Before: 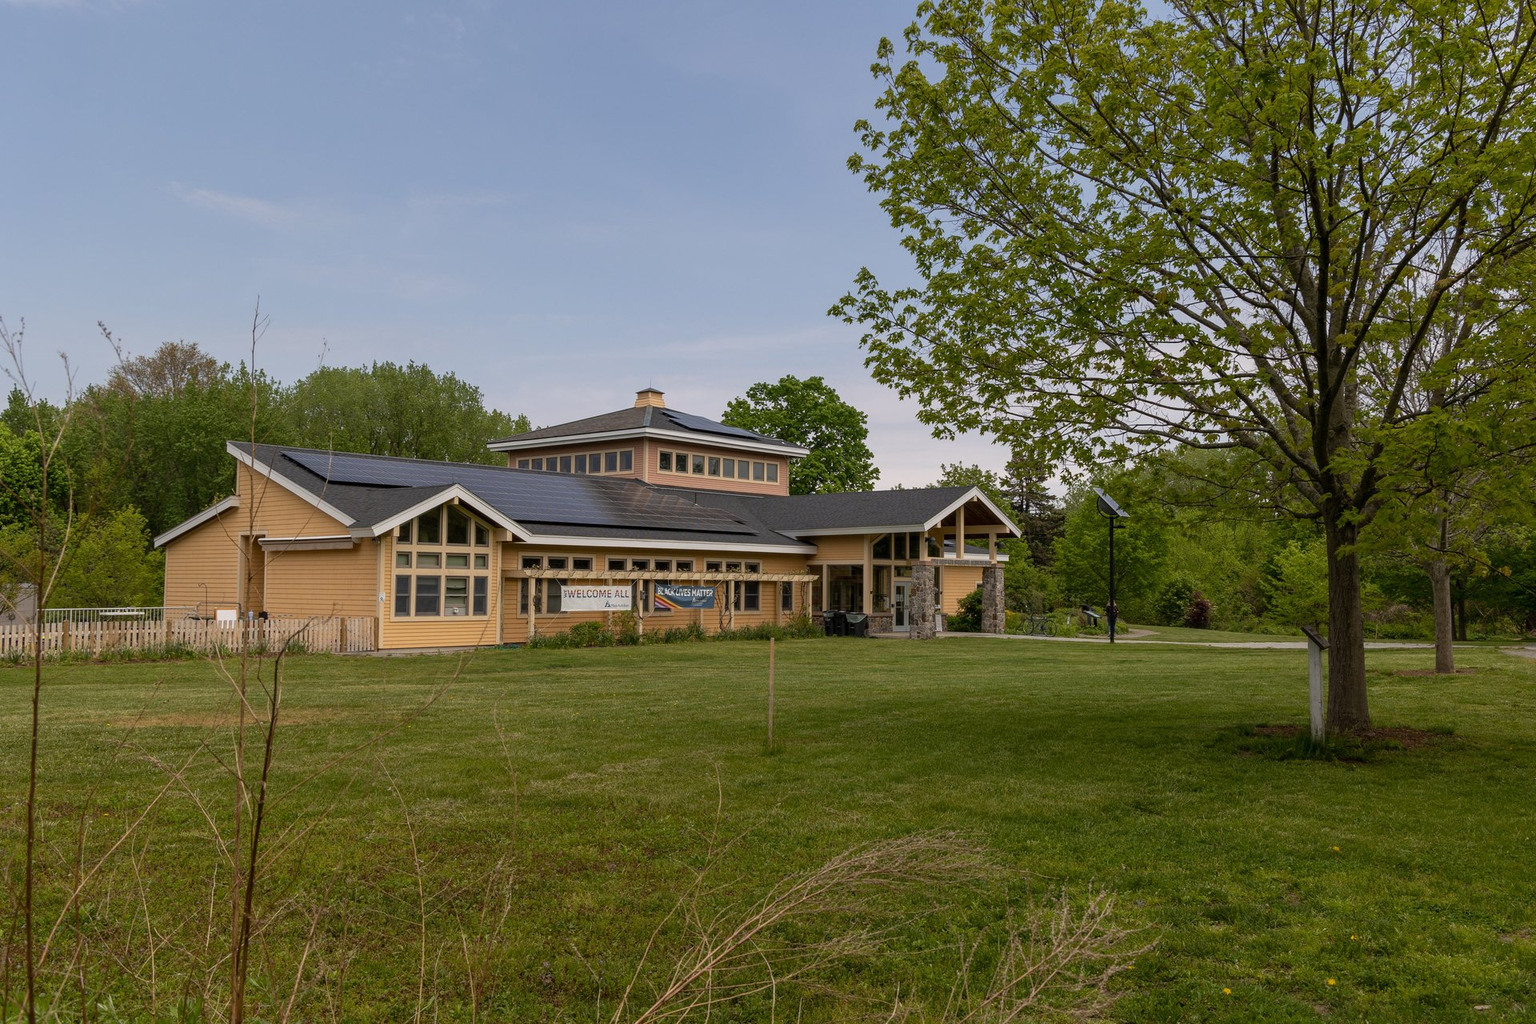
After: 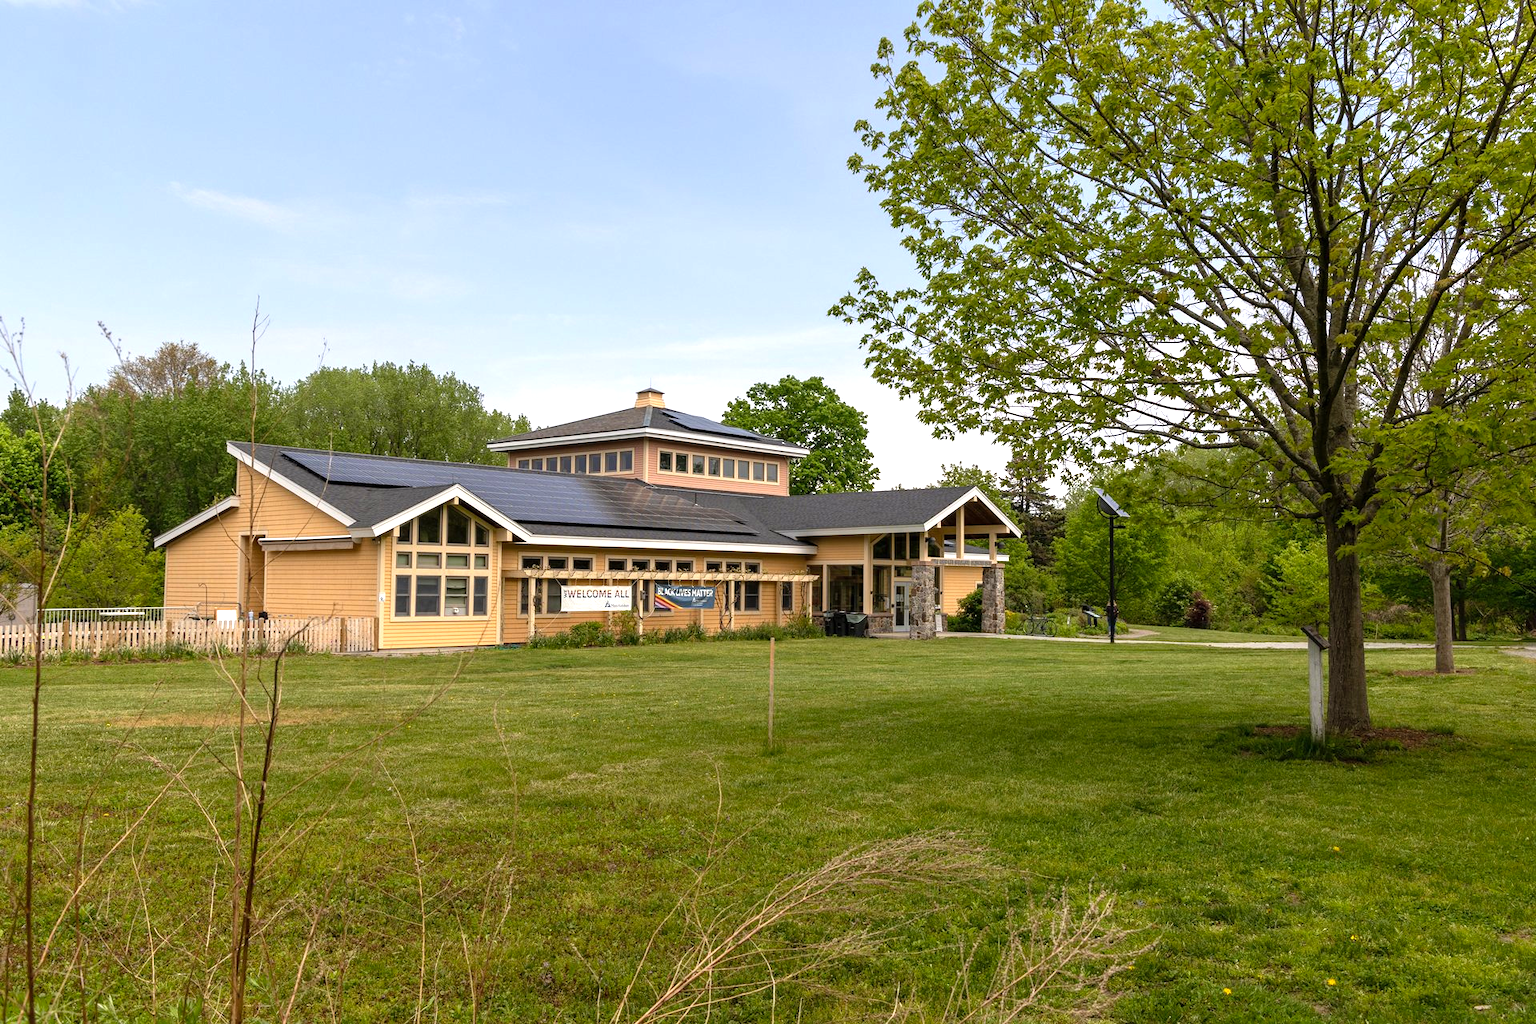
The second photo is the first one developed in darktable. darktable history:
levels: levels [0, 0.374, 0.749]
